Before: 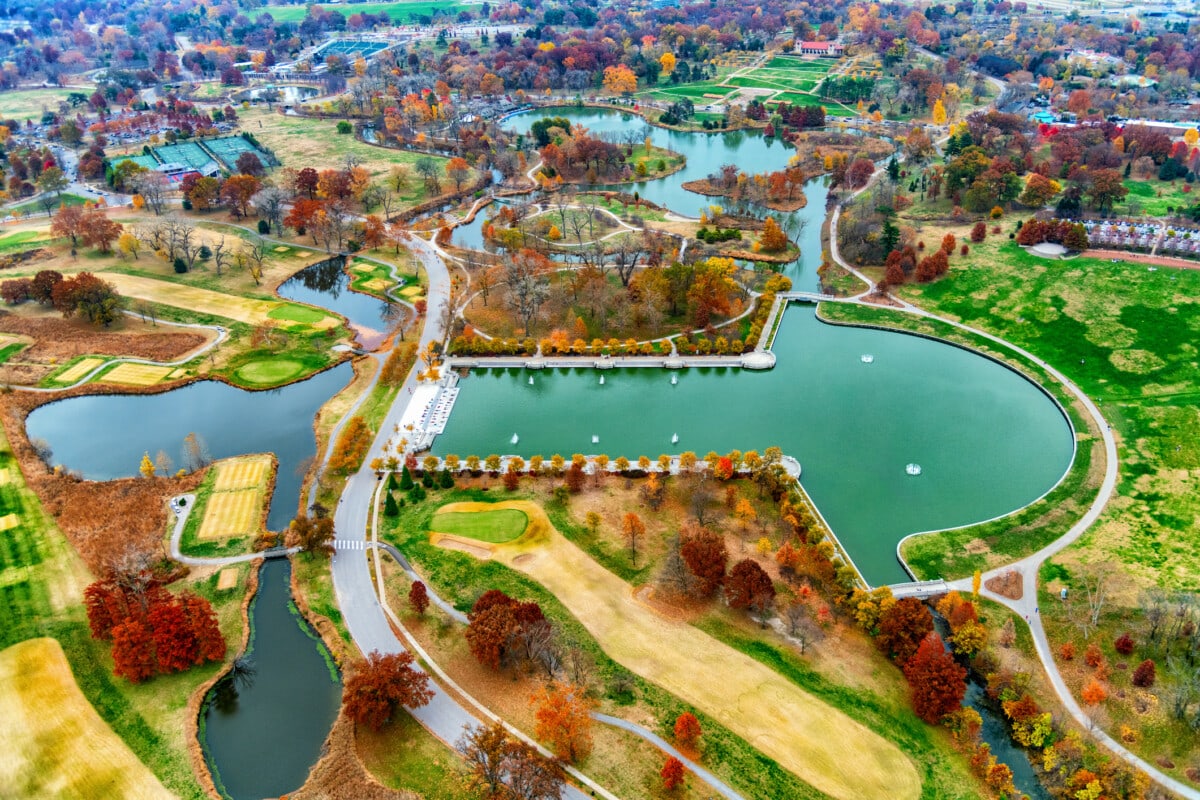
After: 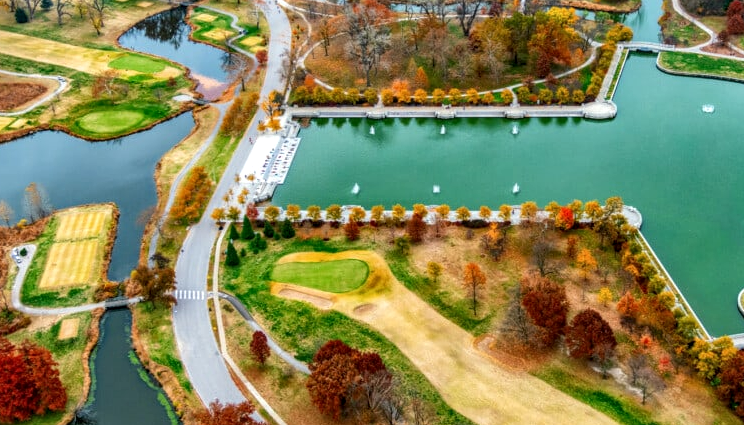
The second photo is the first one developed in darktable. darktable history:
local contrast: on, module defaults
crop: left 13.312%, top 31.28%, right 24.627%, bottom 15.582%
